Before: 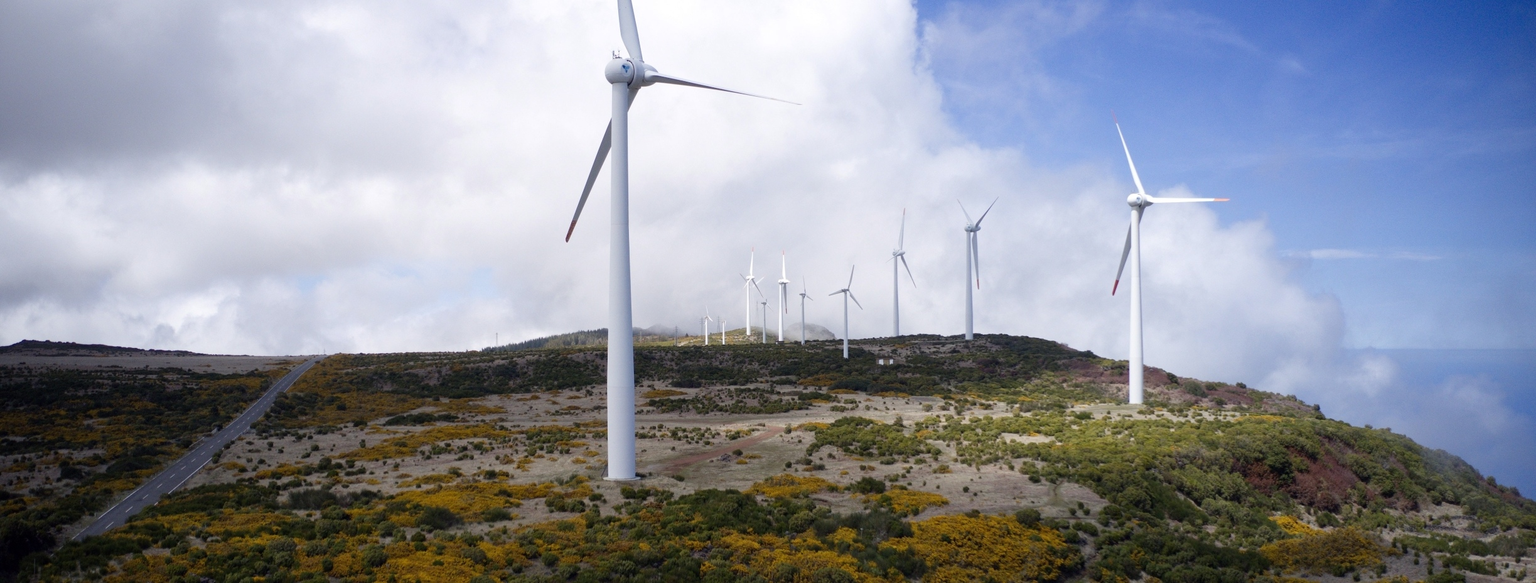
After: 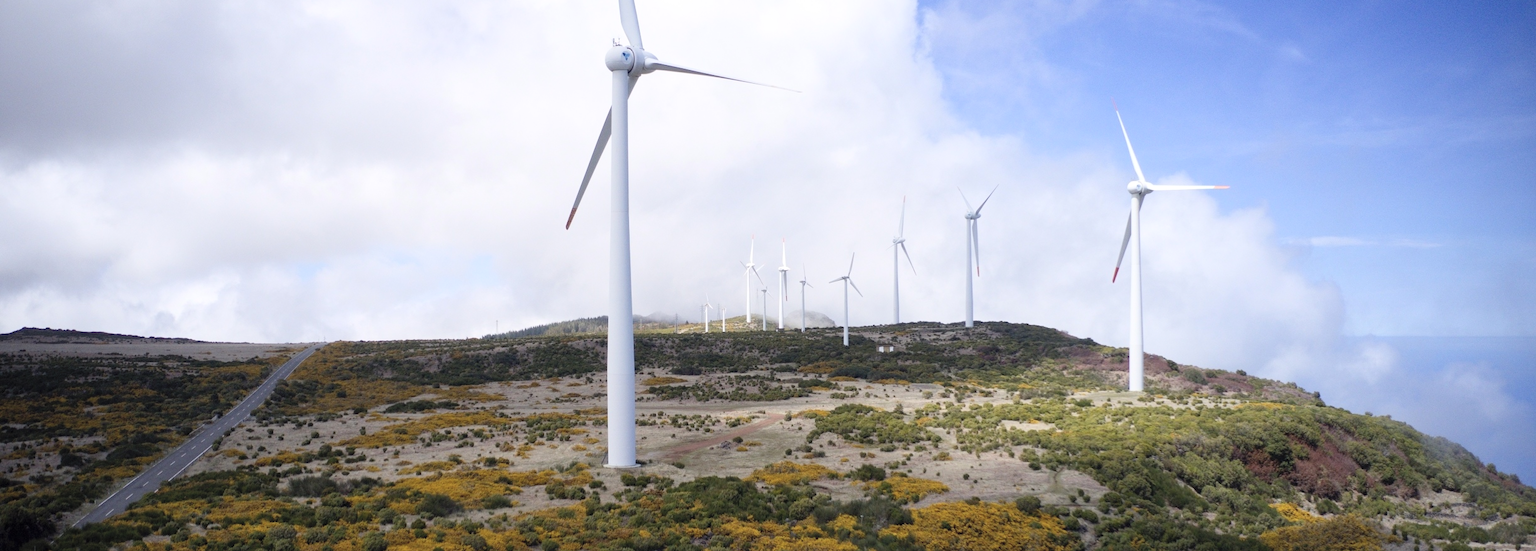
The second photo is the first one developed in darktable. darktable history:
contrast brightness saturation: contrast 0.144, brightness 0.223
tone equalizer: mask exposure compensation -0.501 EV
crop and rotate: top 2.238%, bottom 3.022%
